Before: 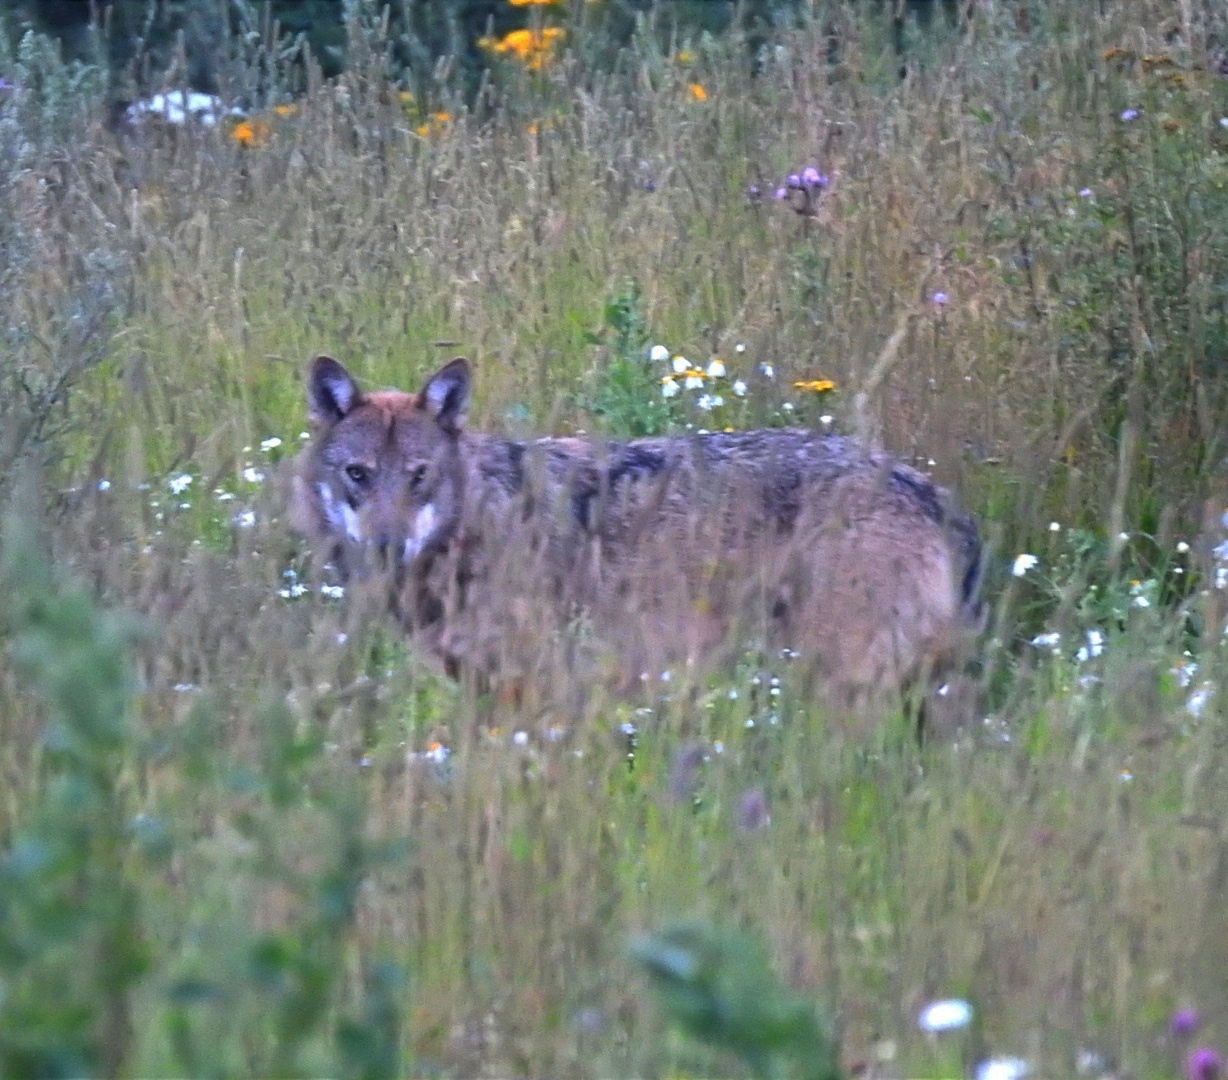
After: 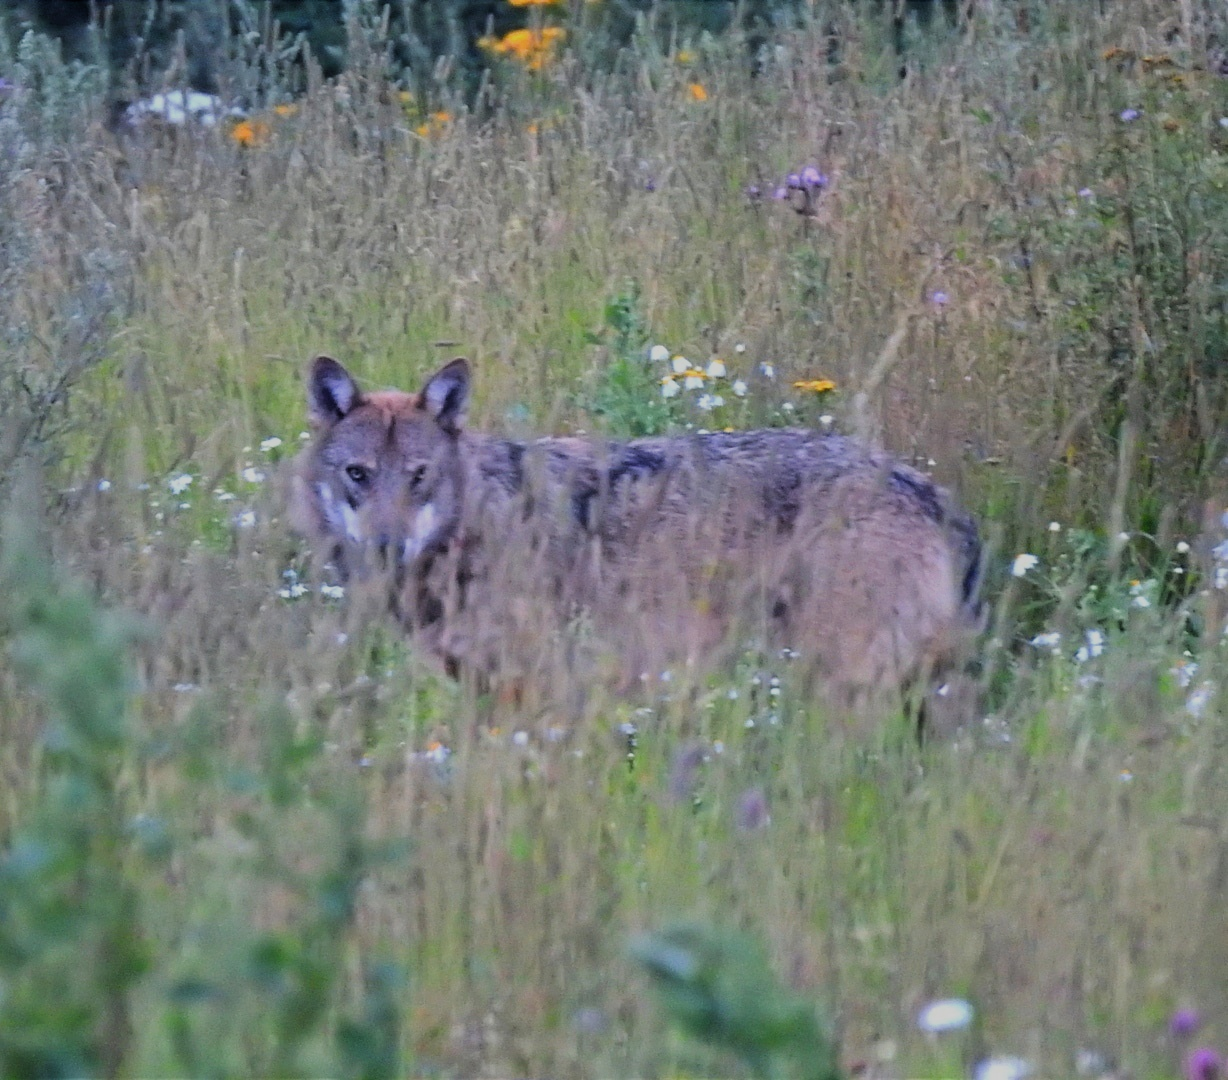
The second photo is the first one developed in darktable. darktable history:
filmic rgb: black relative exposure -6.94 EV, white relative exposure 5.57 EV, hardness 2.85
